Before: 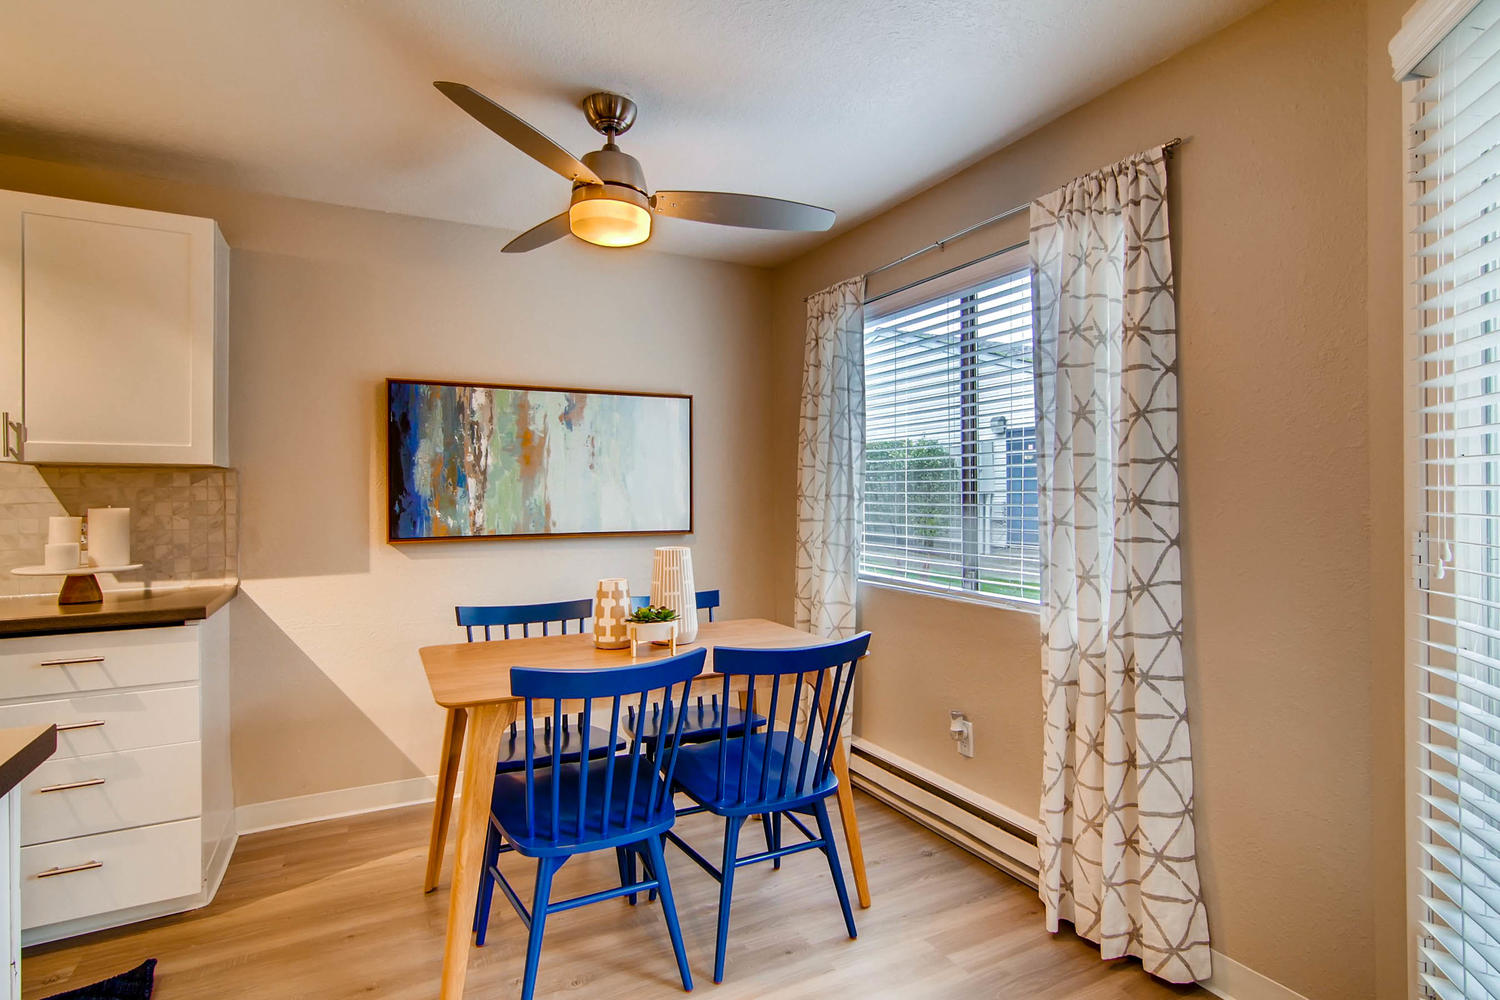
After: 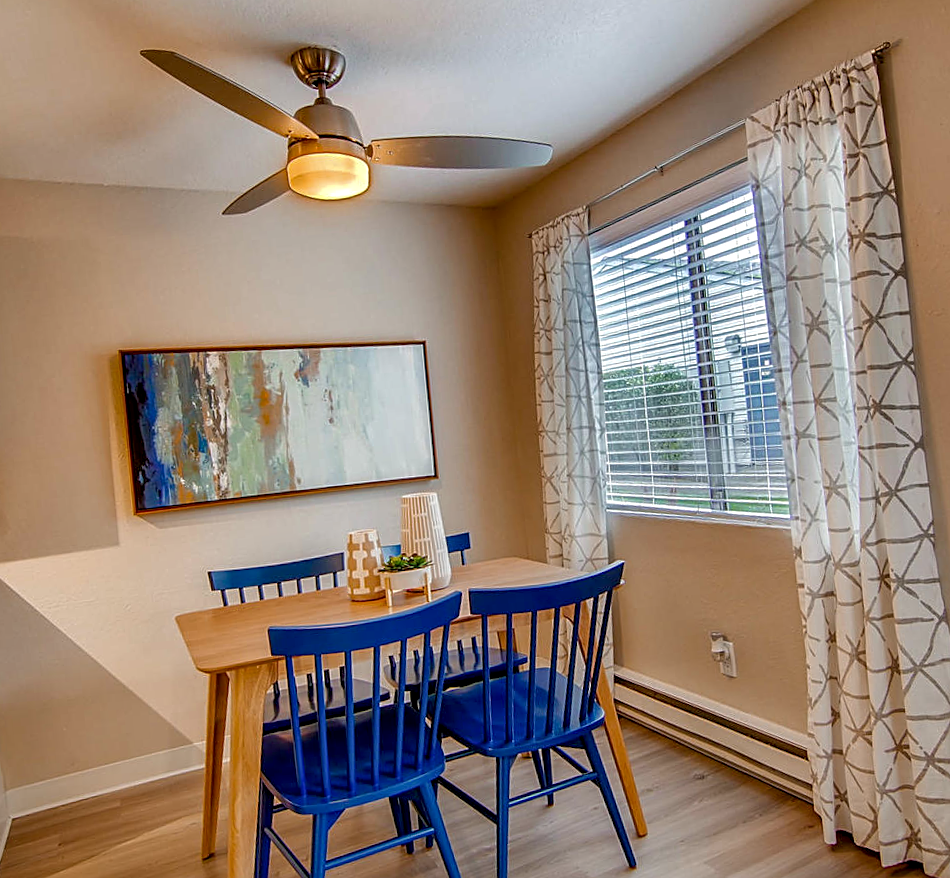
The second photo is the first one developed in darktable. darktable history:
rotate and perspective: rotation -5°, crop left 0.05, crop right 0.952, crop top 0.11, crop bottom 0.89
crop and rotate: left 15.446%, right 17.836%
graduated density: rotation -180°, offset 24.95
exposure: black level correction 0.001, exposure 0.3 EV, compensate highlight preservation false
local contrast: detail 130%
sharpen: on, module defaults
tone equalizer: -8 EV 0.25 EV, -7 EV 0.417 EV, -6 EV 0.417 EV, -5 EV 0.25 EV, -3 EV -0.25 EV, -2 EV -0.417 EV, -1 EV -0.417 EV, +0 EV -0.25 EV, edges refinement/feathering 500, mask exposure compensation -1.57 EV, preserve details guided filter
